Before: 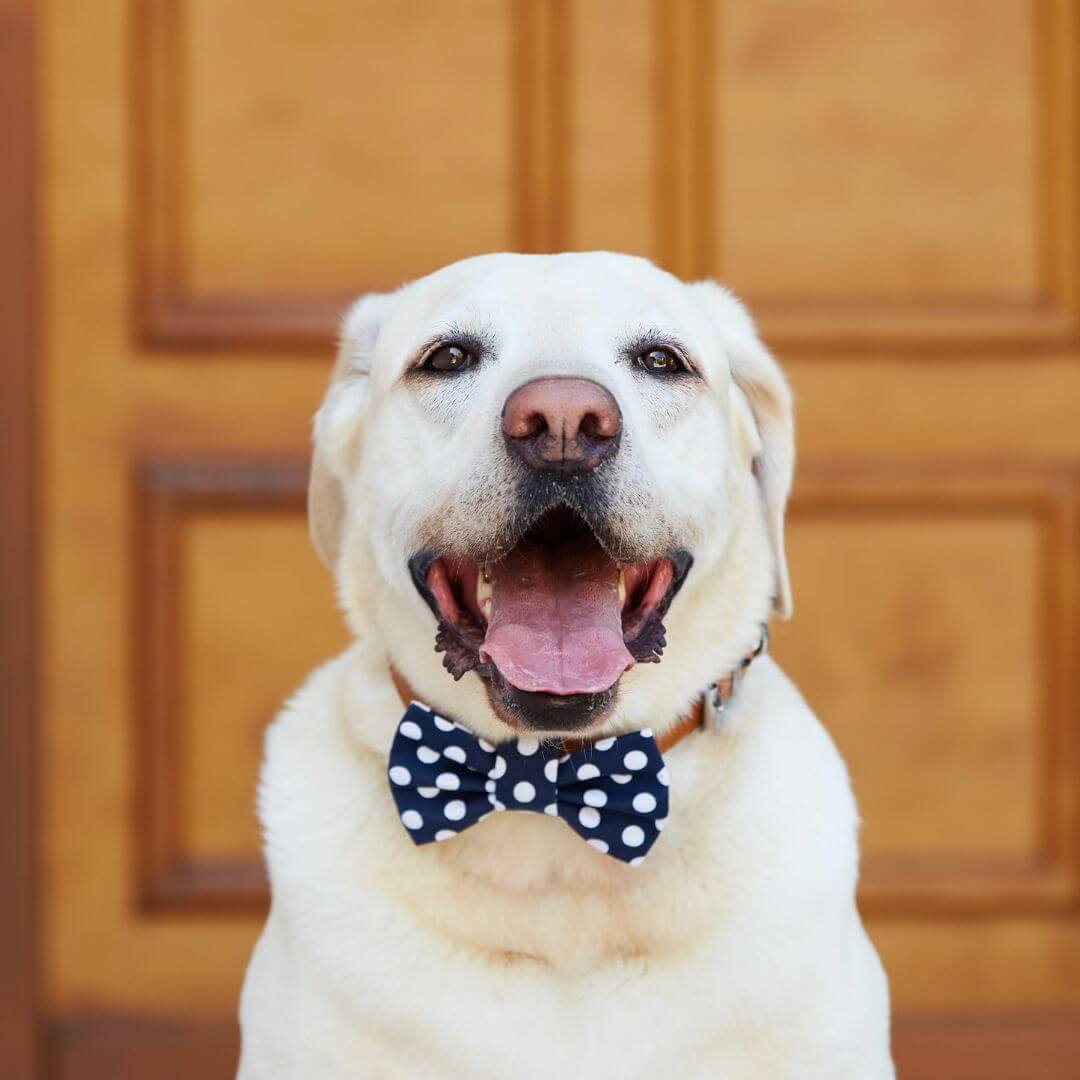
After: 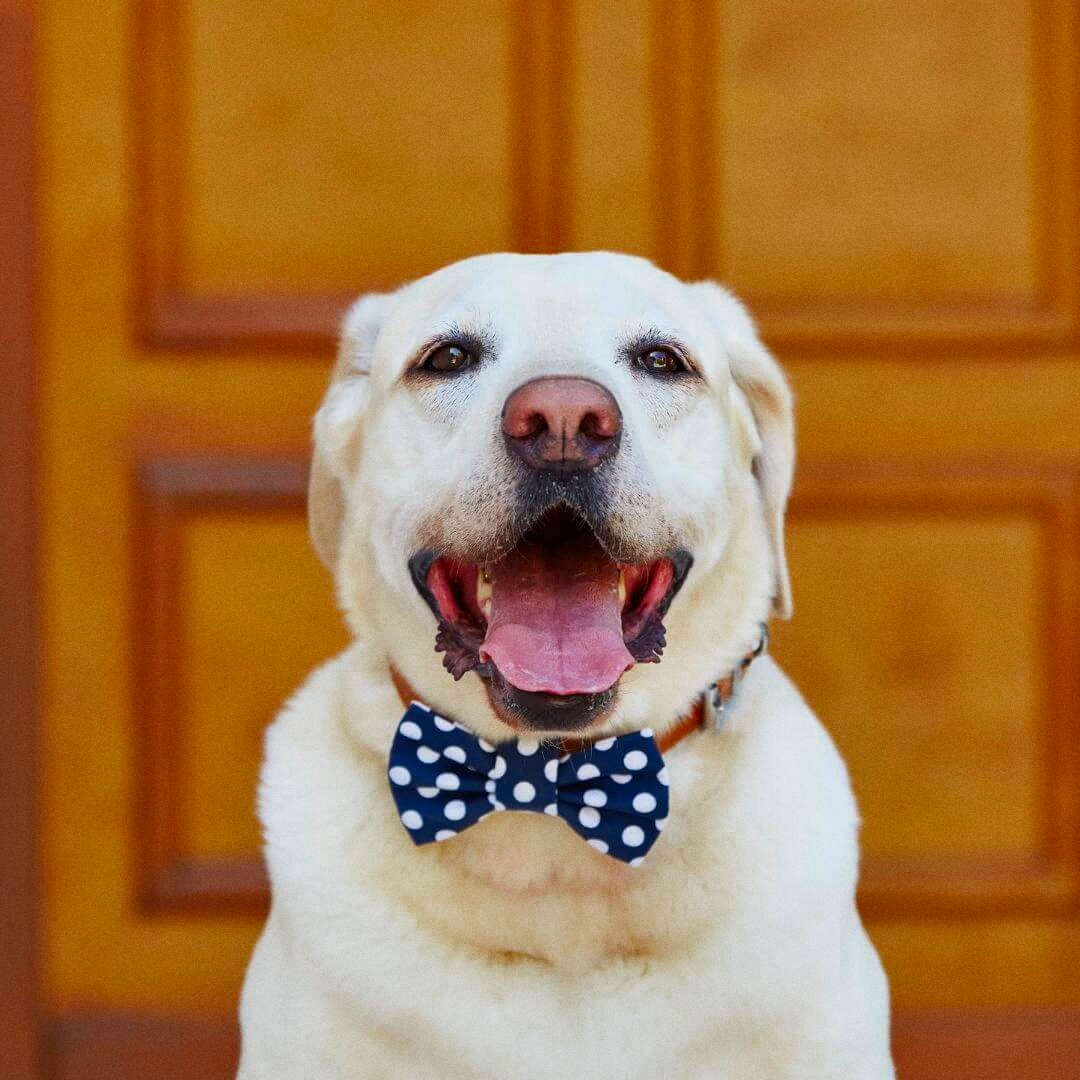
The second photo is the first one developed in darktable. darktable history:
grain: coarseness 0.09 ISO
color zones: curves: ch0 [(0, 0.425) (0.143, 0.422) (0.286, 0.42) (0.429, 0.419) (0.571, 0.419) (0.714, 0.42) (0.857, 0.422) (1, 0.425)]; ch1 [(0, 0.666) (0.143, 0.669) (0.286, 0.671) (0.429, 0.67) (0.571, 0.67) (0.714, 0.67) (0.857, 0.67) (1, 0.666)]
shadows and highlights: shadows 43.71, white point adjustment -1.46, soften with gaussian
